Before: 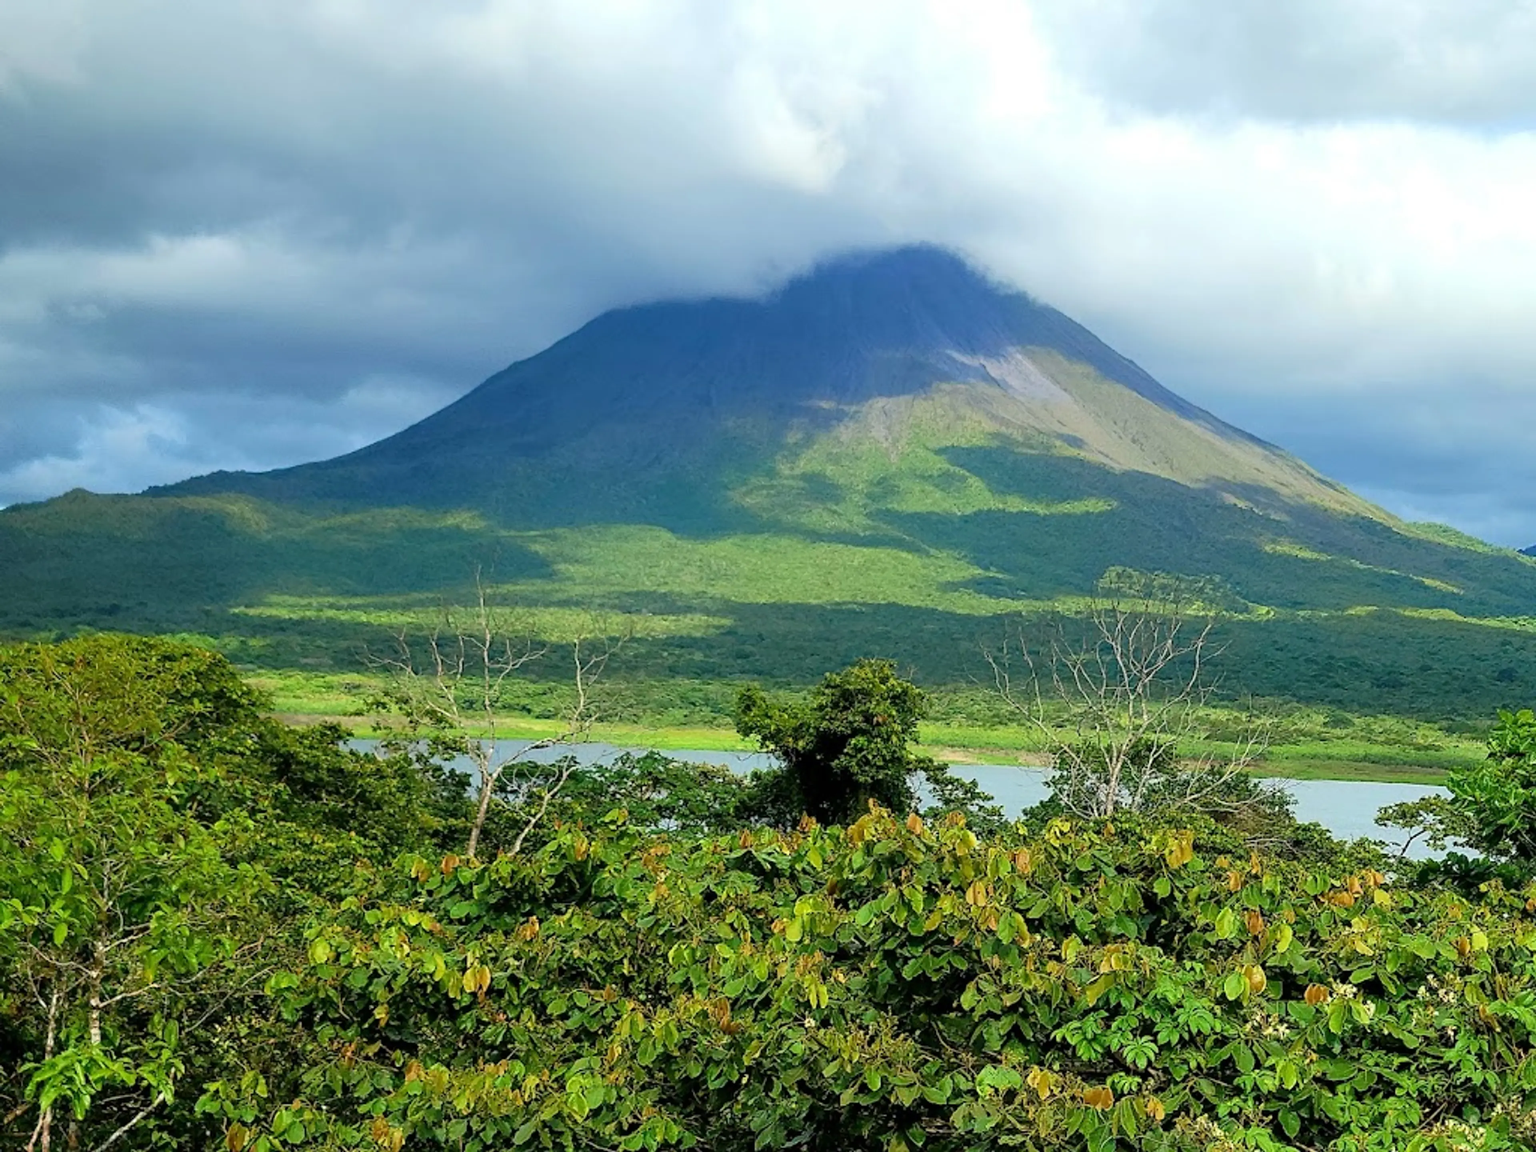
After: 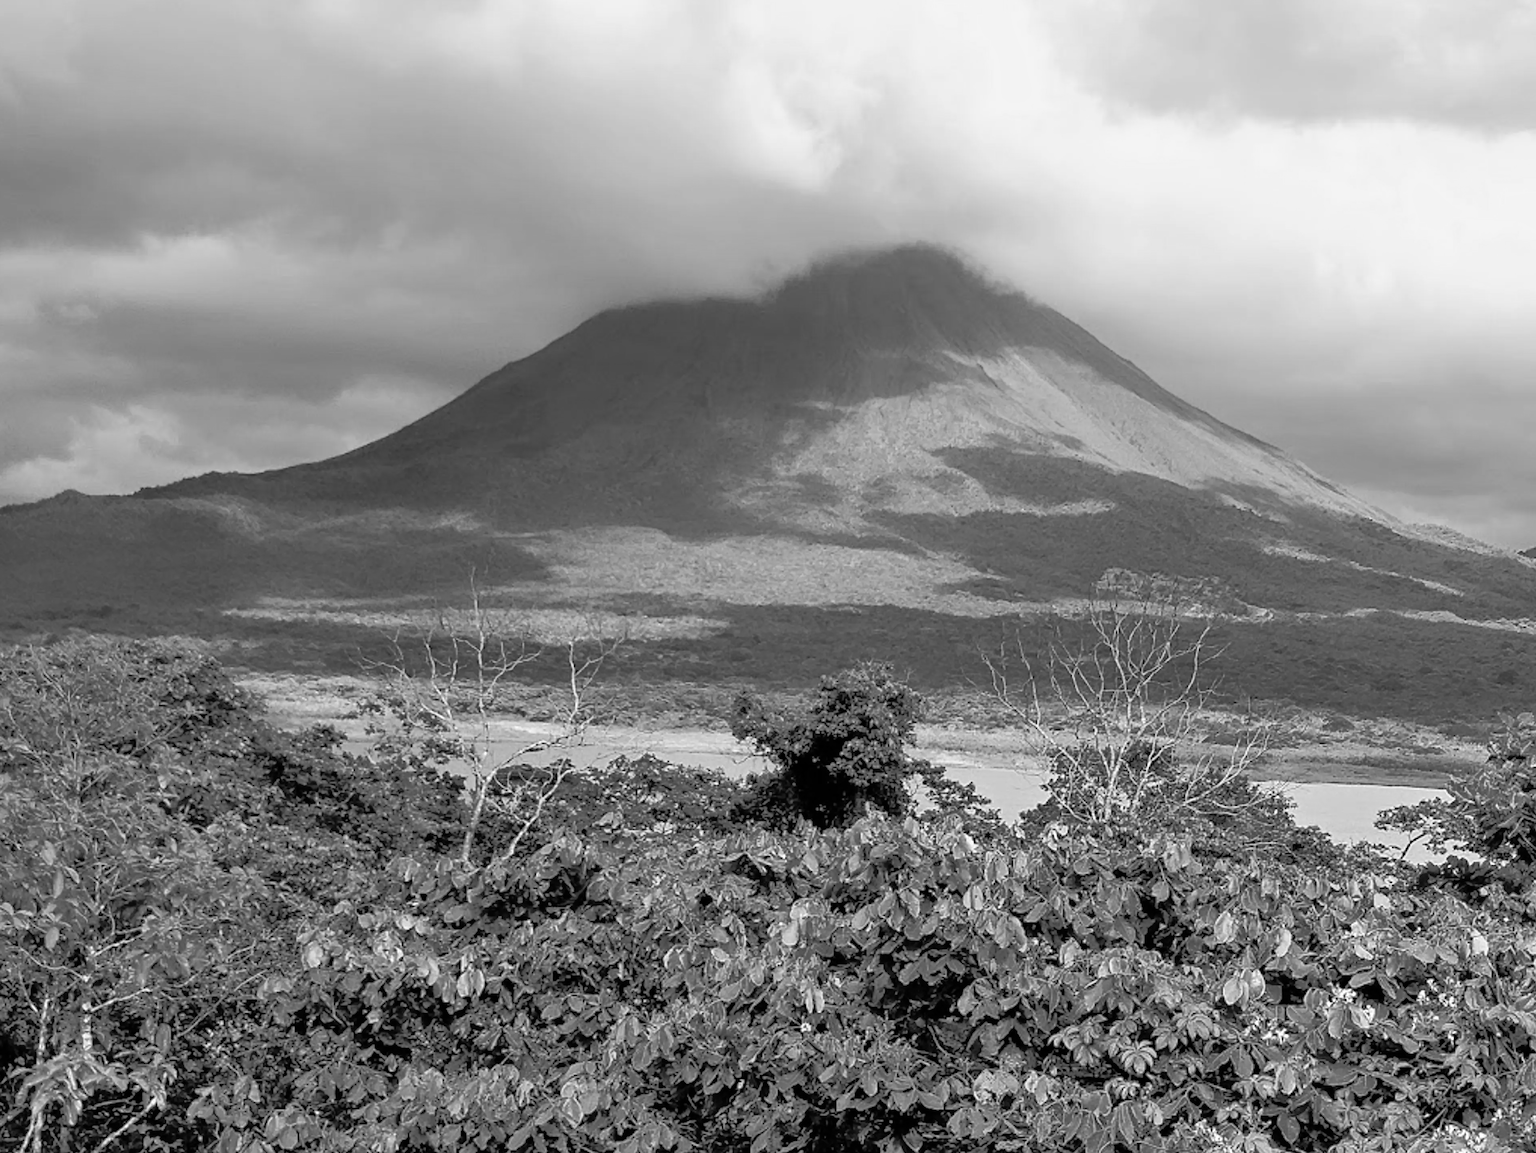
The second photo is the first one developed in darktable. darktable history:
white balance: red 1.188, blue 1.11
tone equalizer: -8 EV -0.528 EV, -7 EV -0.319 EV, -6 EV -0.083 EV, -5 EV 0.413 EV, -4 EV 0.985 EV, -3 EV 0.791 EV, -2 EV -0.01 EV, -1 EV 0.14 EV, +0 EV -0.012 EV, smoothing 1
monochrome: a -74.22, b 78.2
color balance rgb: perceptual saturation grading › global saturation 20%, perceptual saturation grading › highlights -25%, perceptual saturation grading › shadows 25%
crop and rotate: left 0.614%, top 0.179%, bottom 0.309%
exposure: compensate highlight preservation false
color correction: highlights a* 6.27, highlights b* 8.19, shadows a* 5.94, shadows b* 7.23, saturation 0.9
